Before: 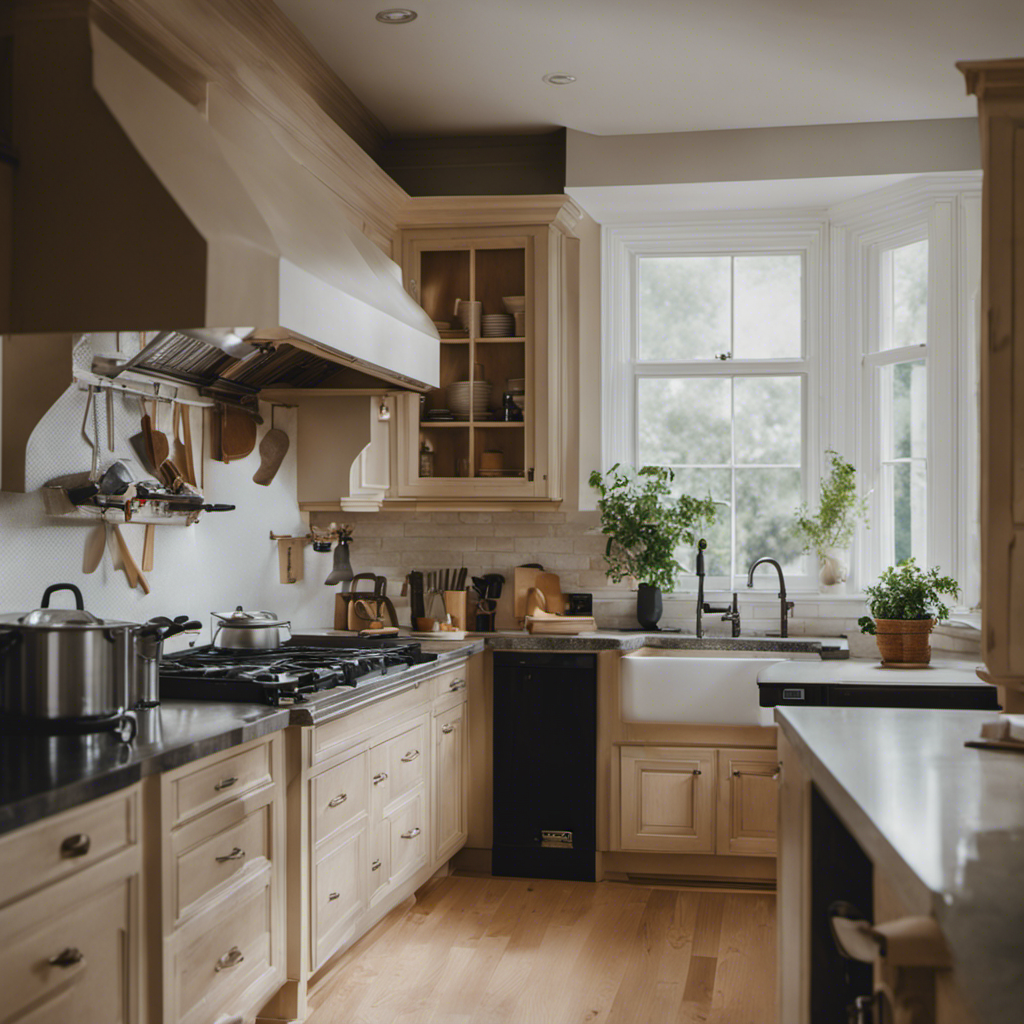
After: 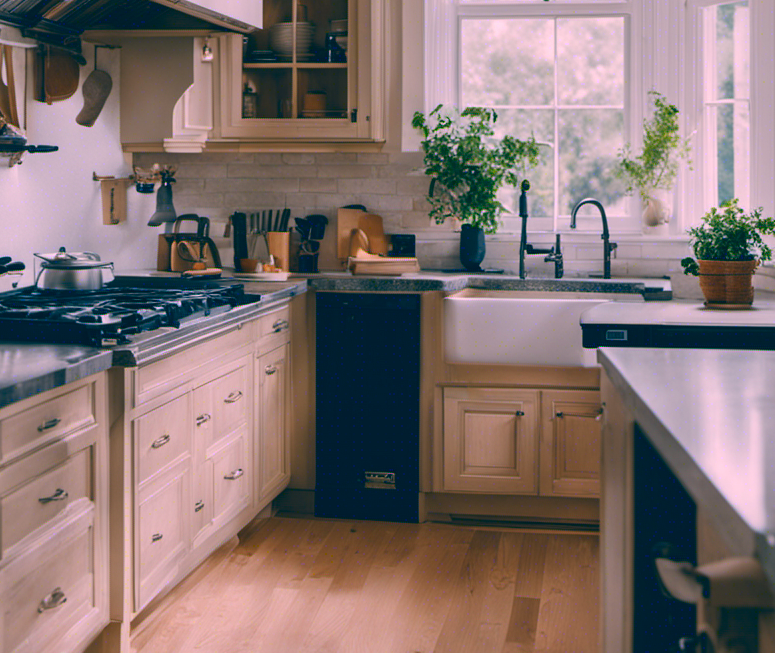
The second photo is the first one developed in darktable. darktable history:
crop and rotate: left 17.299%, top 35.115%, right 7.015%, bottom 1.024%
color correction: highlights a* 17.03, highlights b* 0.205, shadows a* -15.38, shadows b* -14.56, saturation 1.5
